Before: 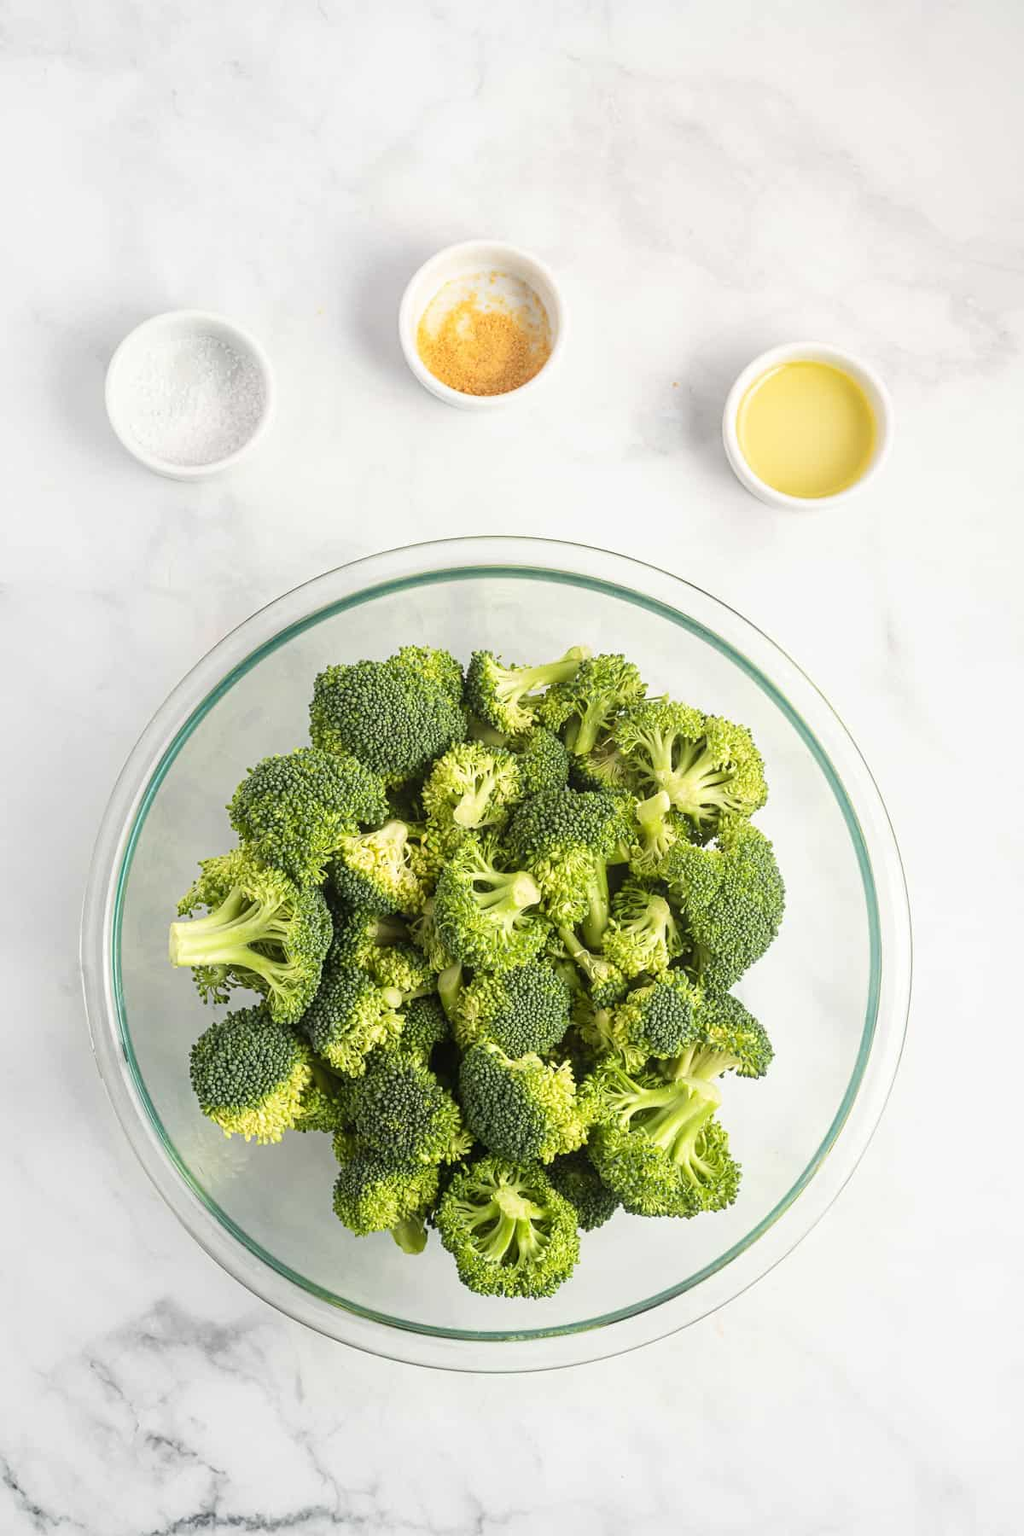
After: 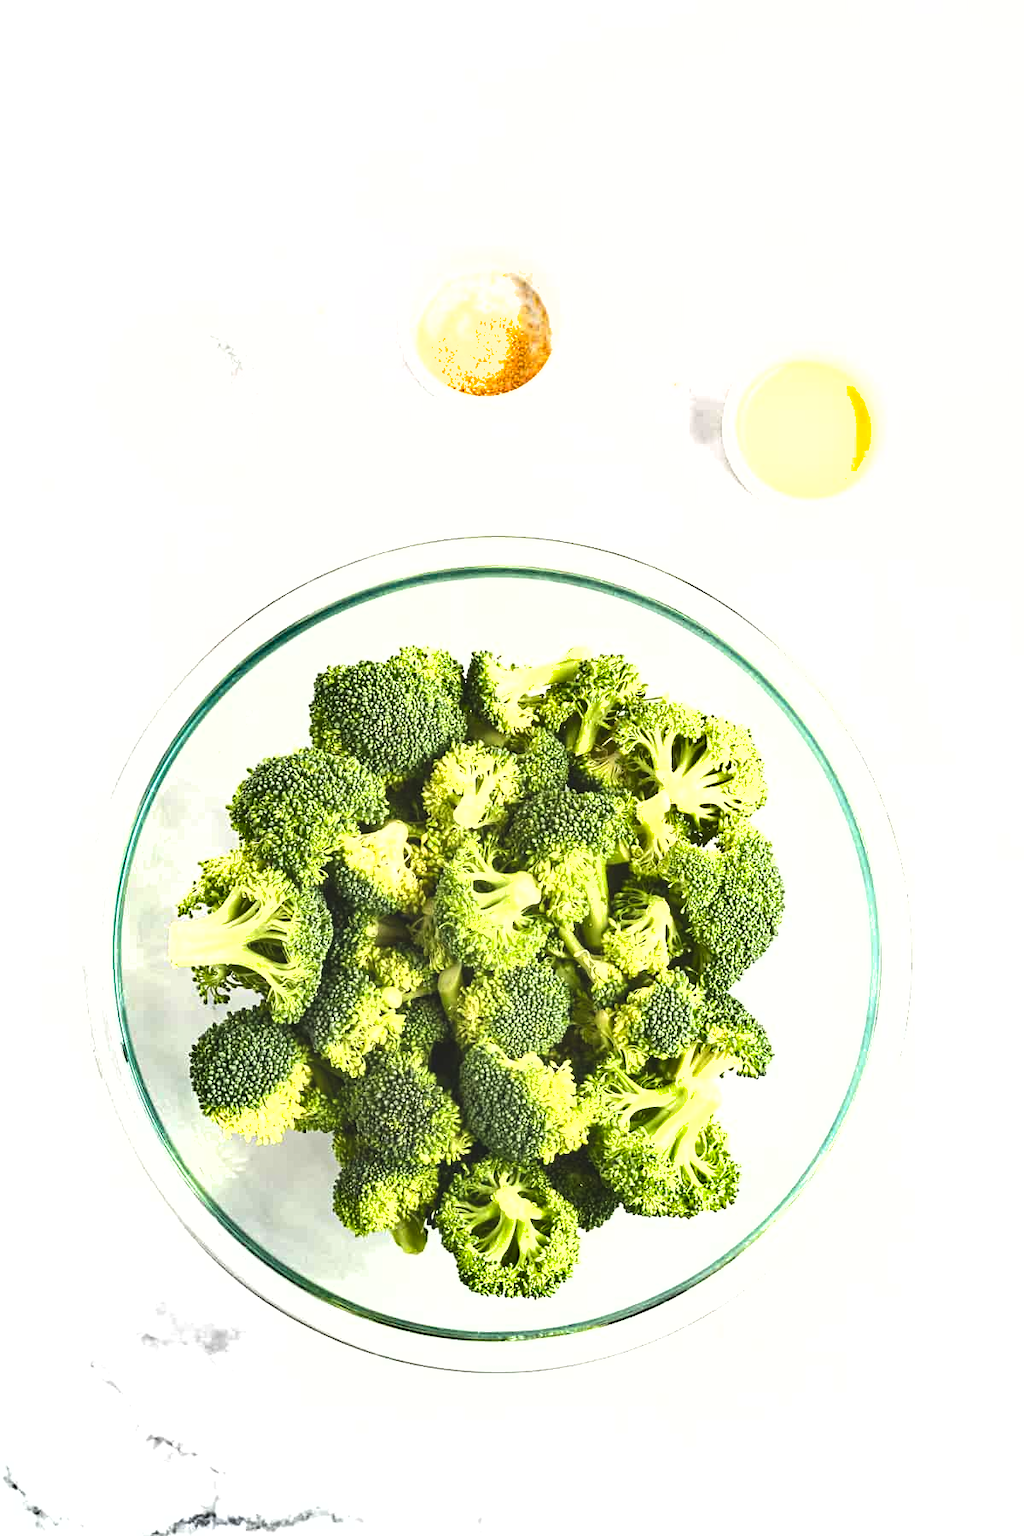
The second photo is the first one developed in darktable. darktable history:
exposure: black level correction -0.005, exposure 1 EV, compensate highlight preservation false
shadows and highlights: low approximation 0.01, soften with gaussian
